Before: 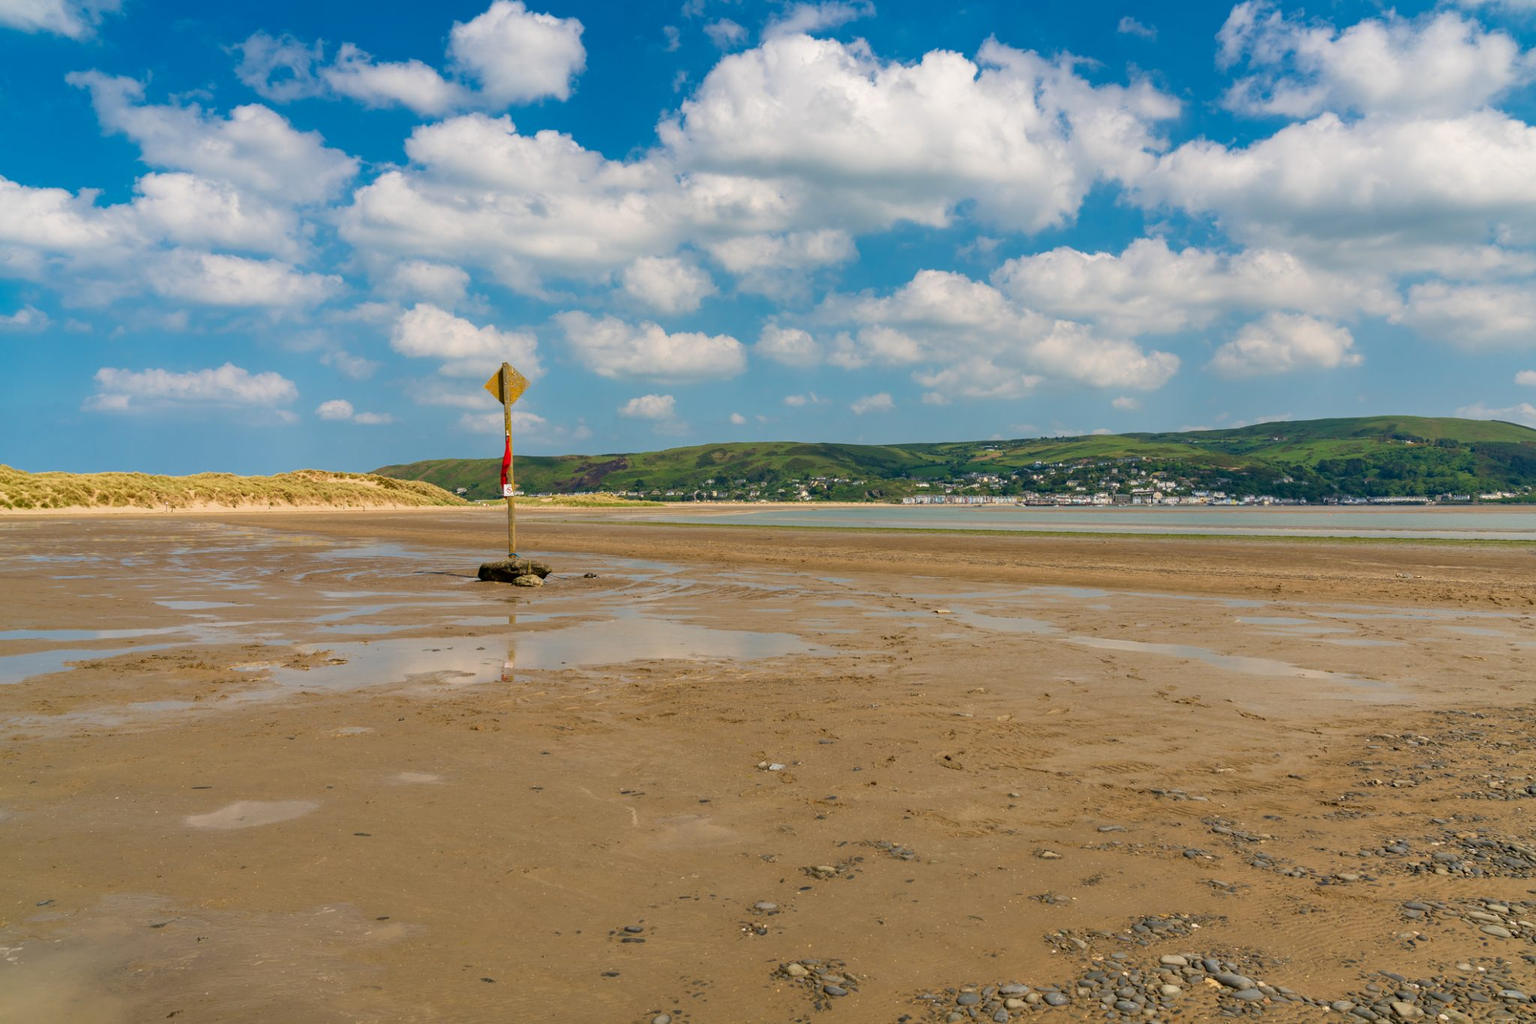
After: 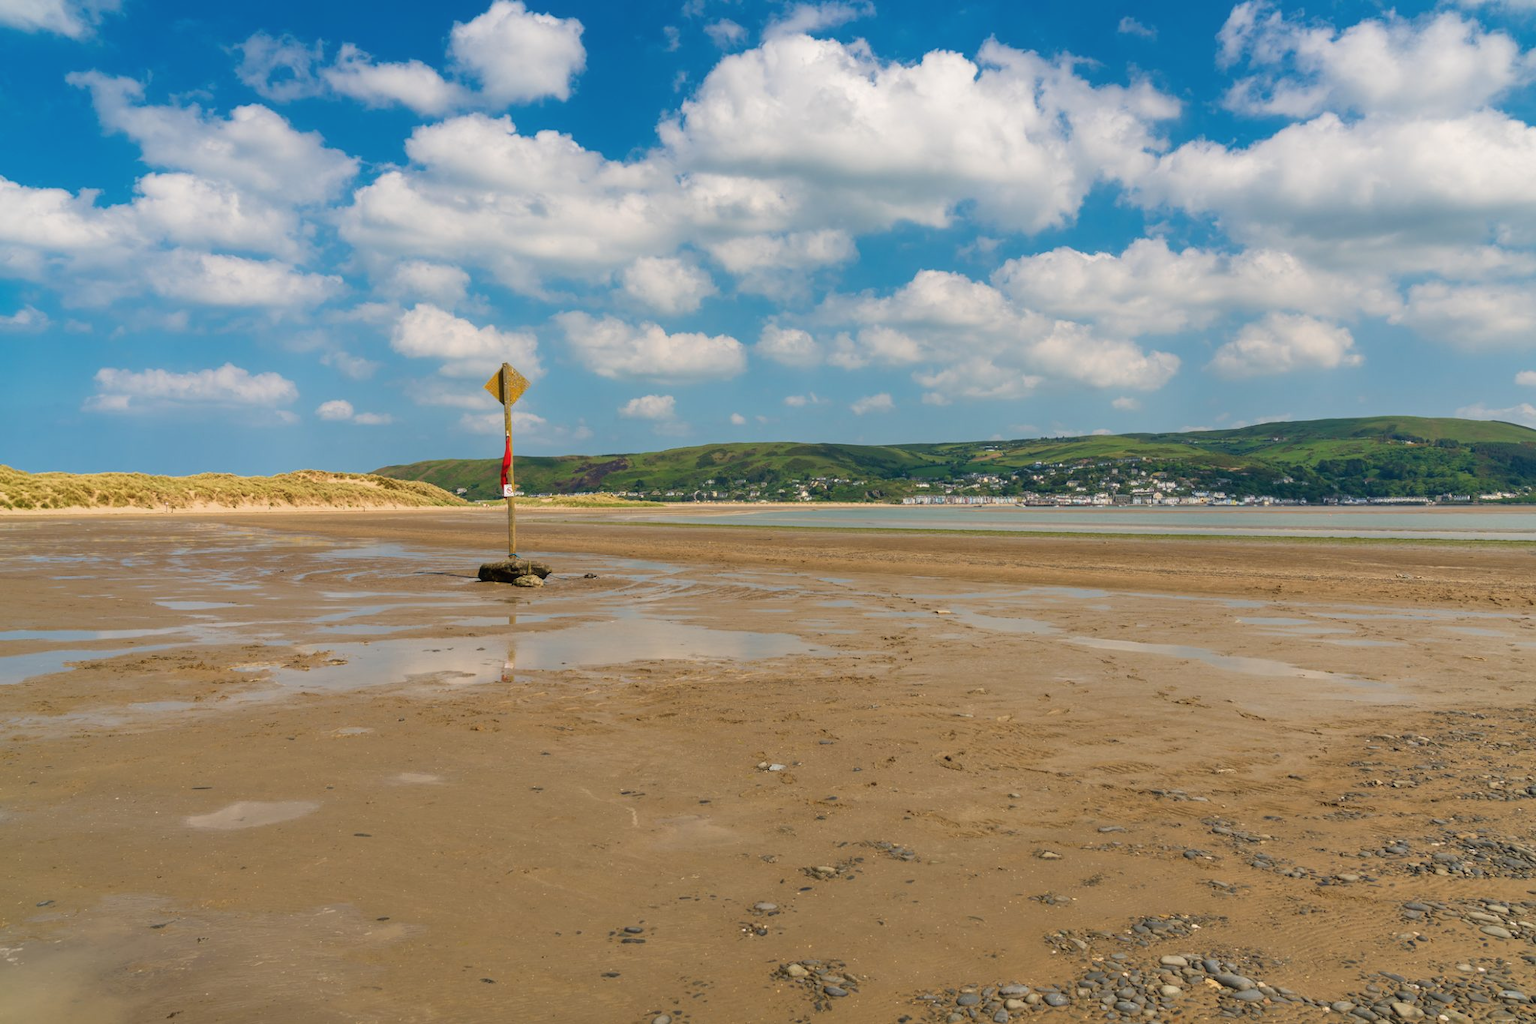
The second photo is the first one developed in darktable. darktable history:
haze removal: strength -0.056, compatibility mode true, adaptive false
